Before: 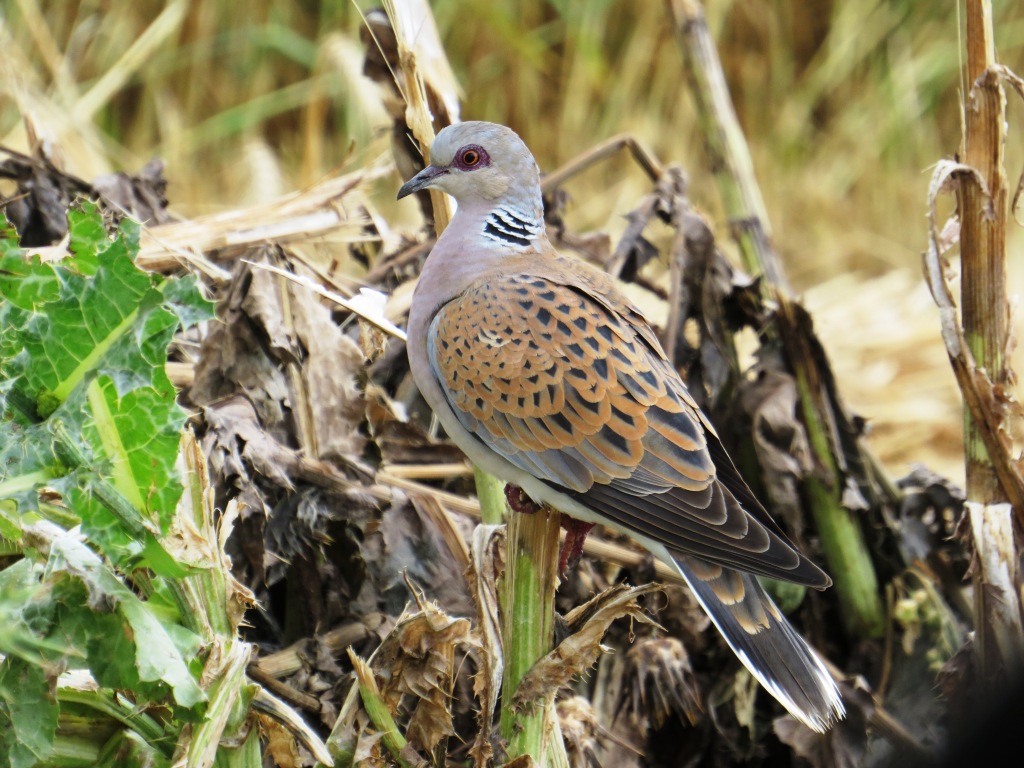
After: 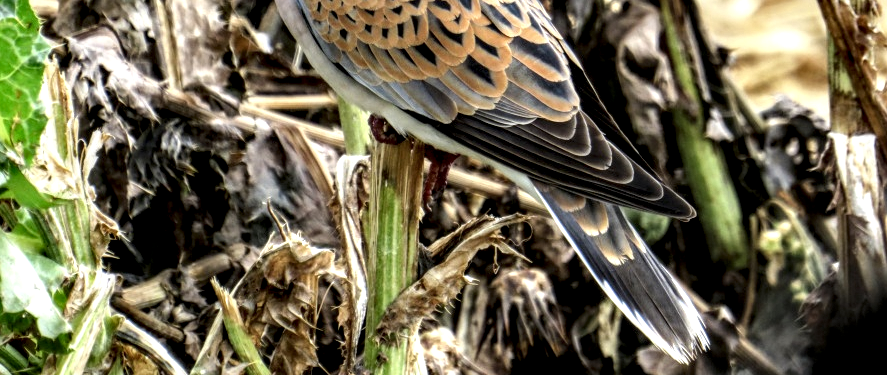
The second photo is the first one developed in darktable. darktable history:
exposure: compensate highlight preservation false
local contrast: detail 203%
crop and rotate: left 13.306%, top 48.129%, bottom 2.928%
